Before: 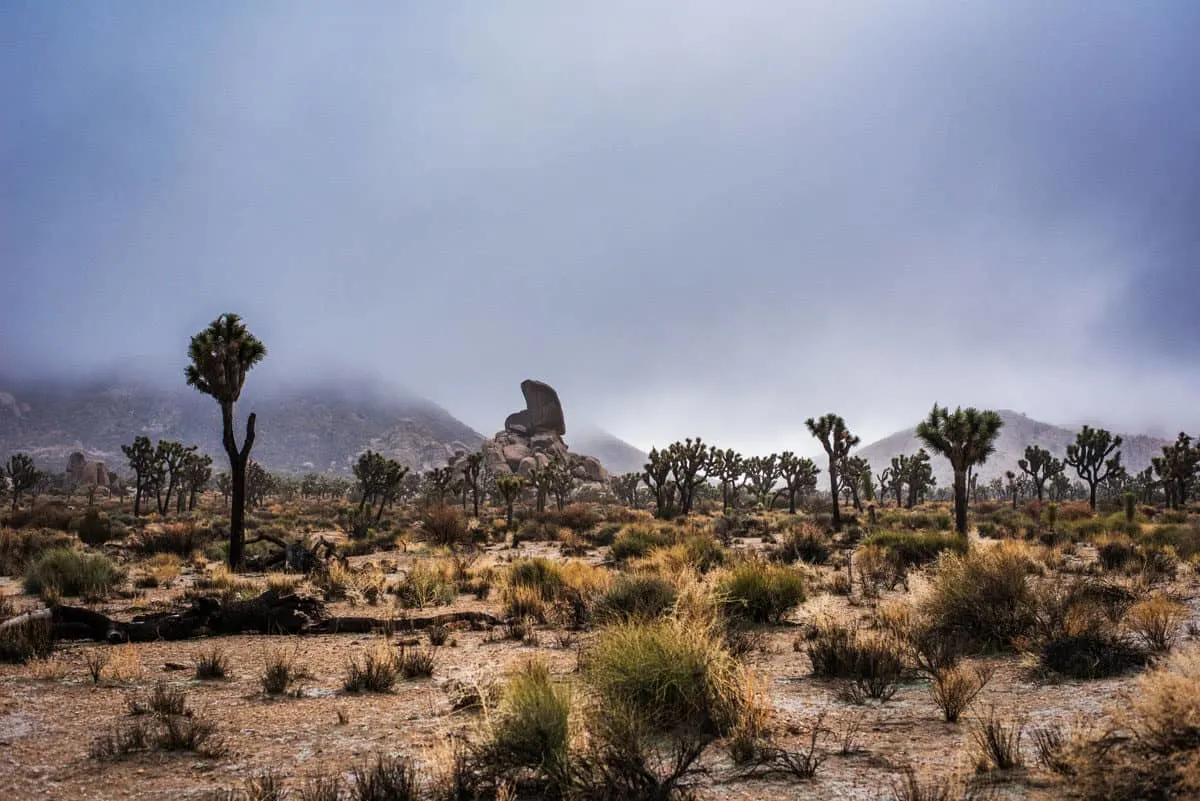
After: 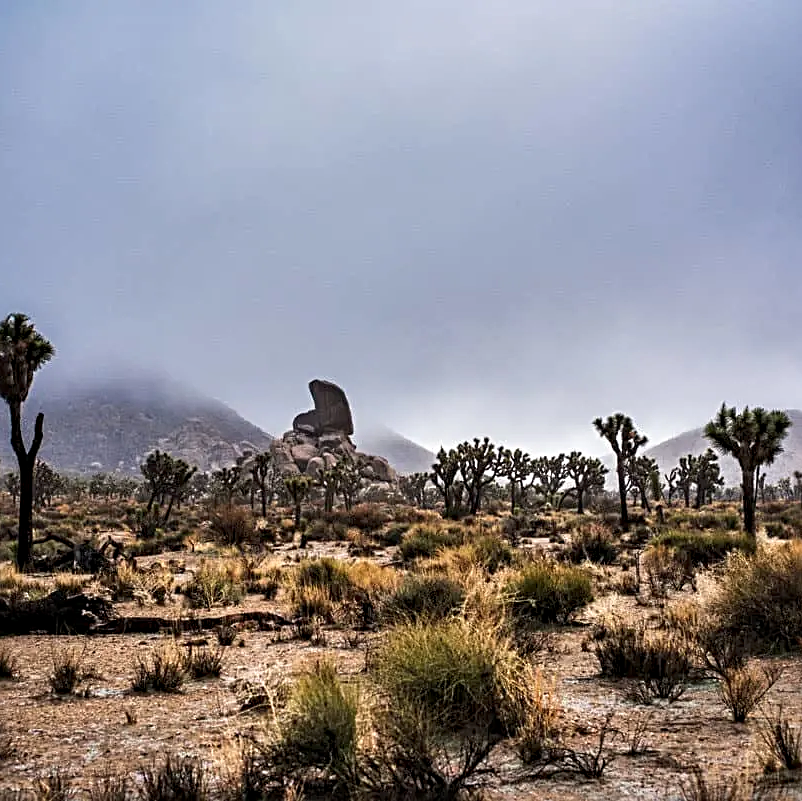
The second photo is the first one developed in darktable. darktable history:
contrast equalizer: octaves 7, y [[0.6 ×6], [0.55 ×6], [0 ×6], [0 ×6], [0 ×6]], mix 0.3
crop and rotate: left 17.732%, right 15.423%
sharpen: radius 3.119
